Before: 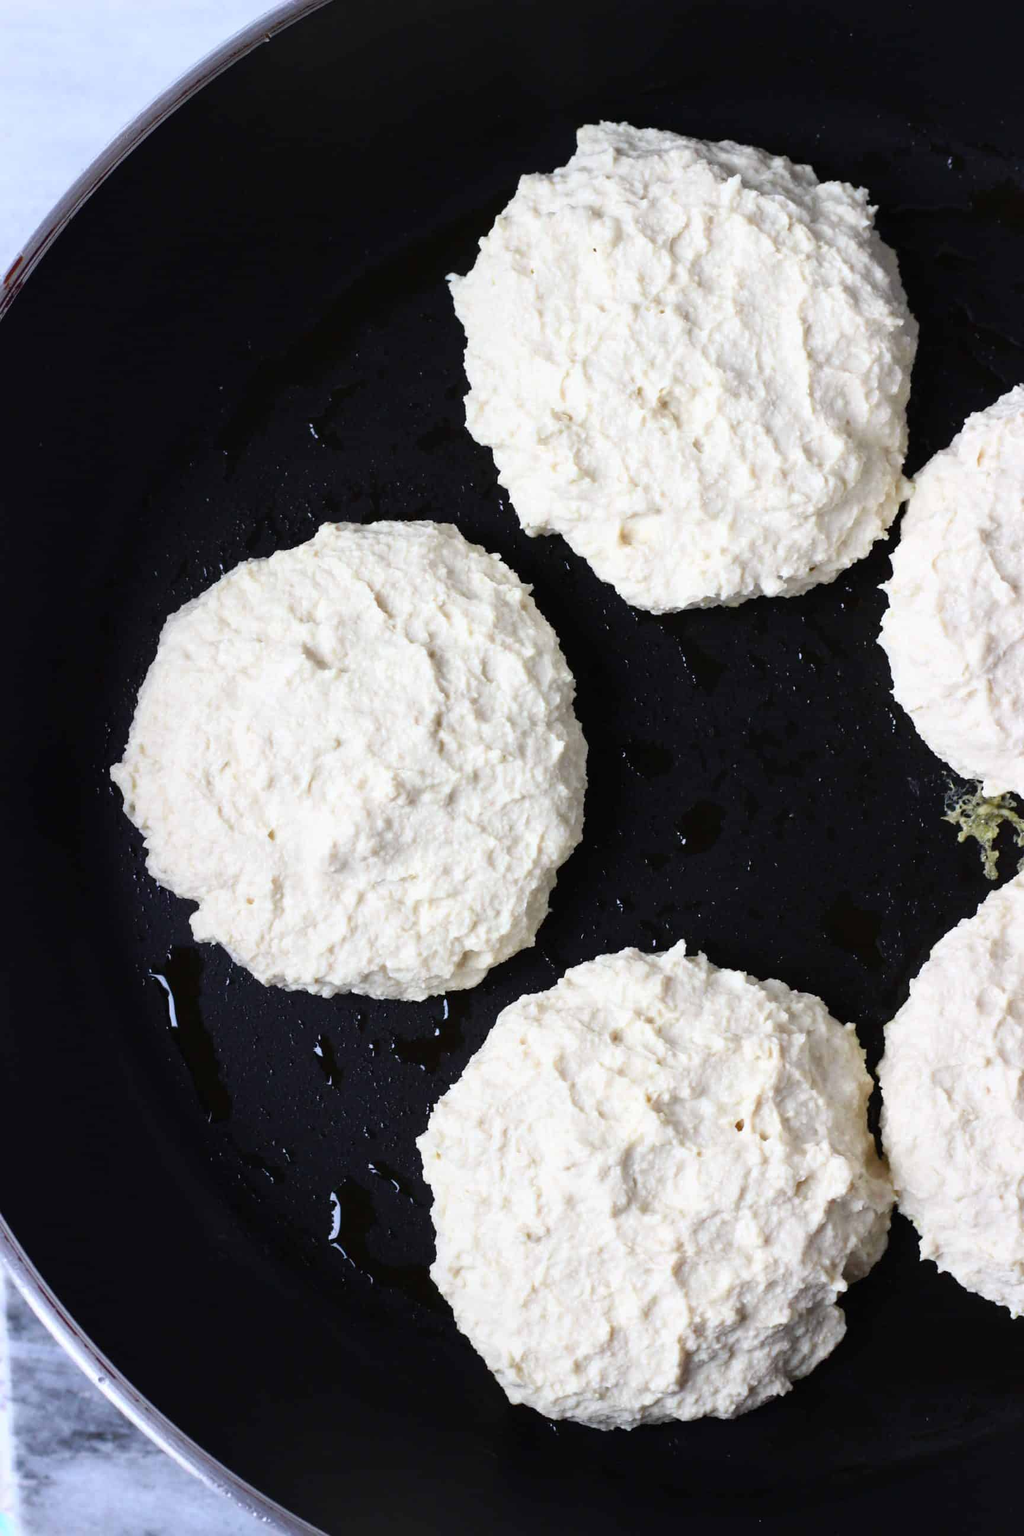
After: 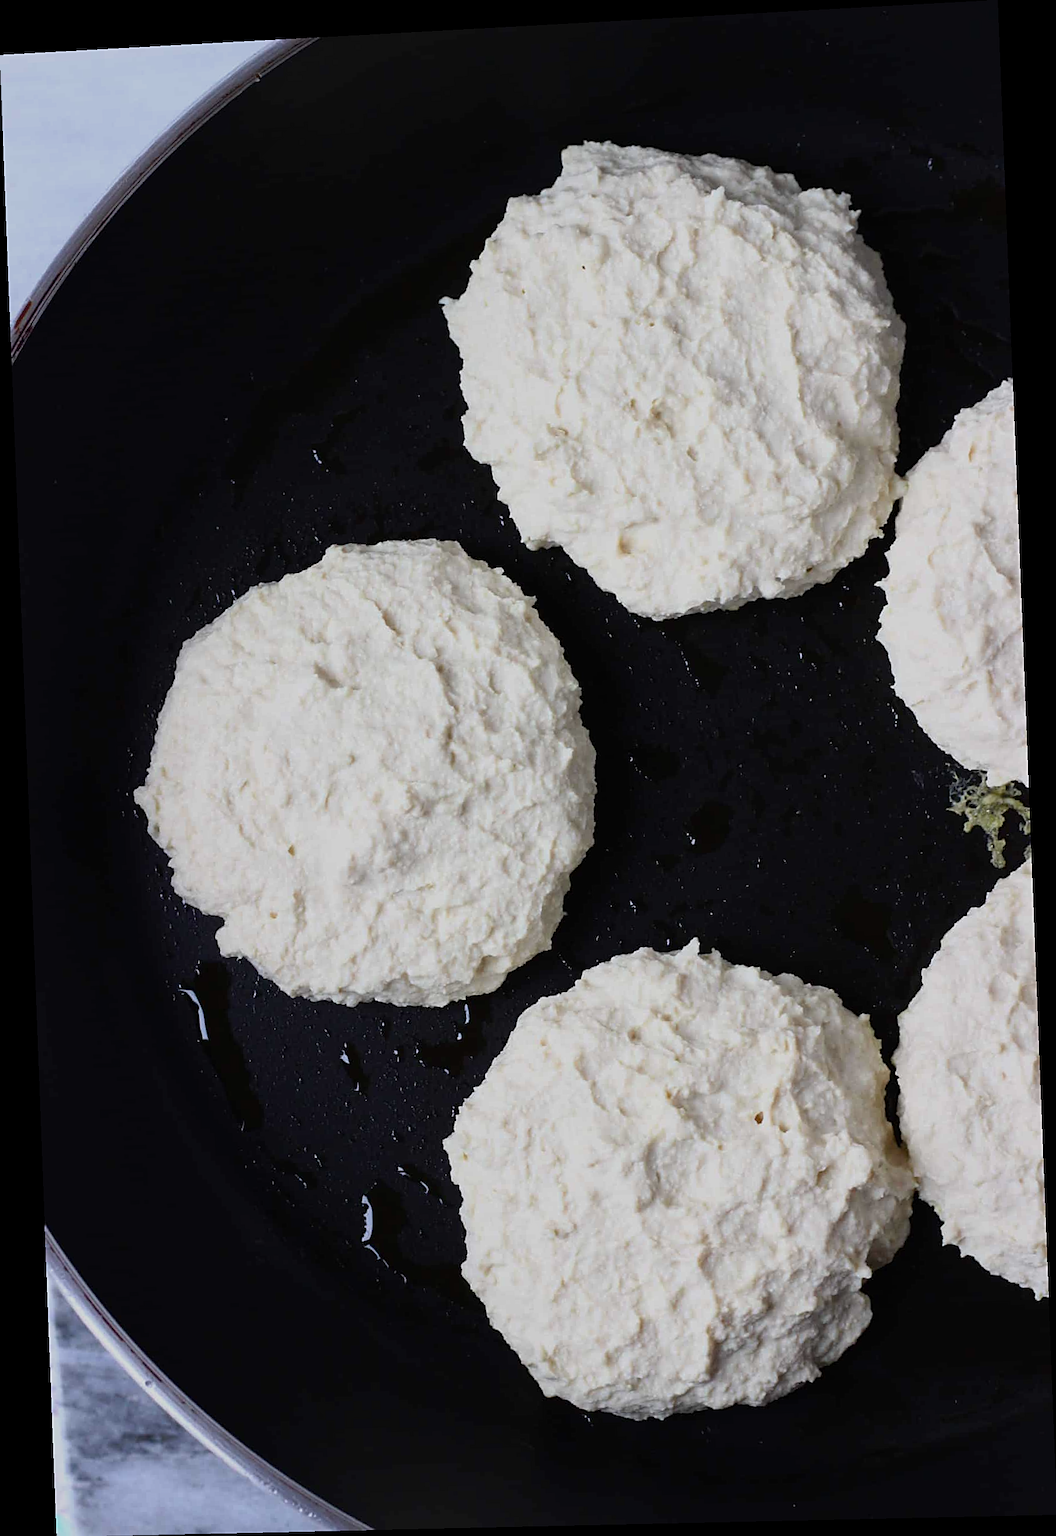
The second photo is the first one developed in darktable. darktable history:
exposure: exposure -0.582 EV, compensate highlight preservation false
tone equalizer: on, module defaults
sharpen: on, module defaults
rotate and perspective: rotation -2.22°, lens shift (horizontal) -0.022, automatic cropping off
